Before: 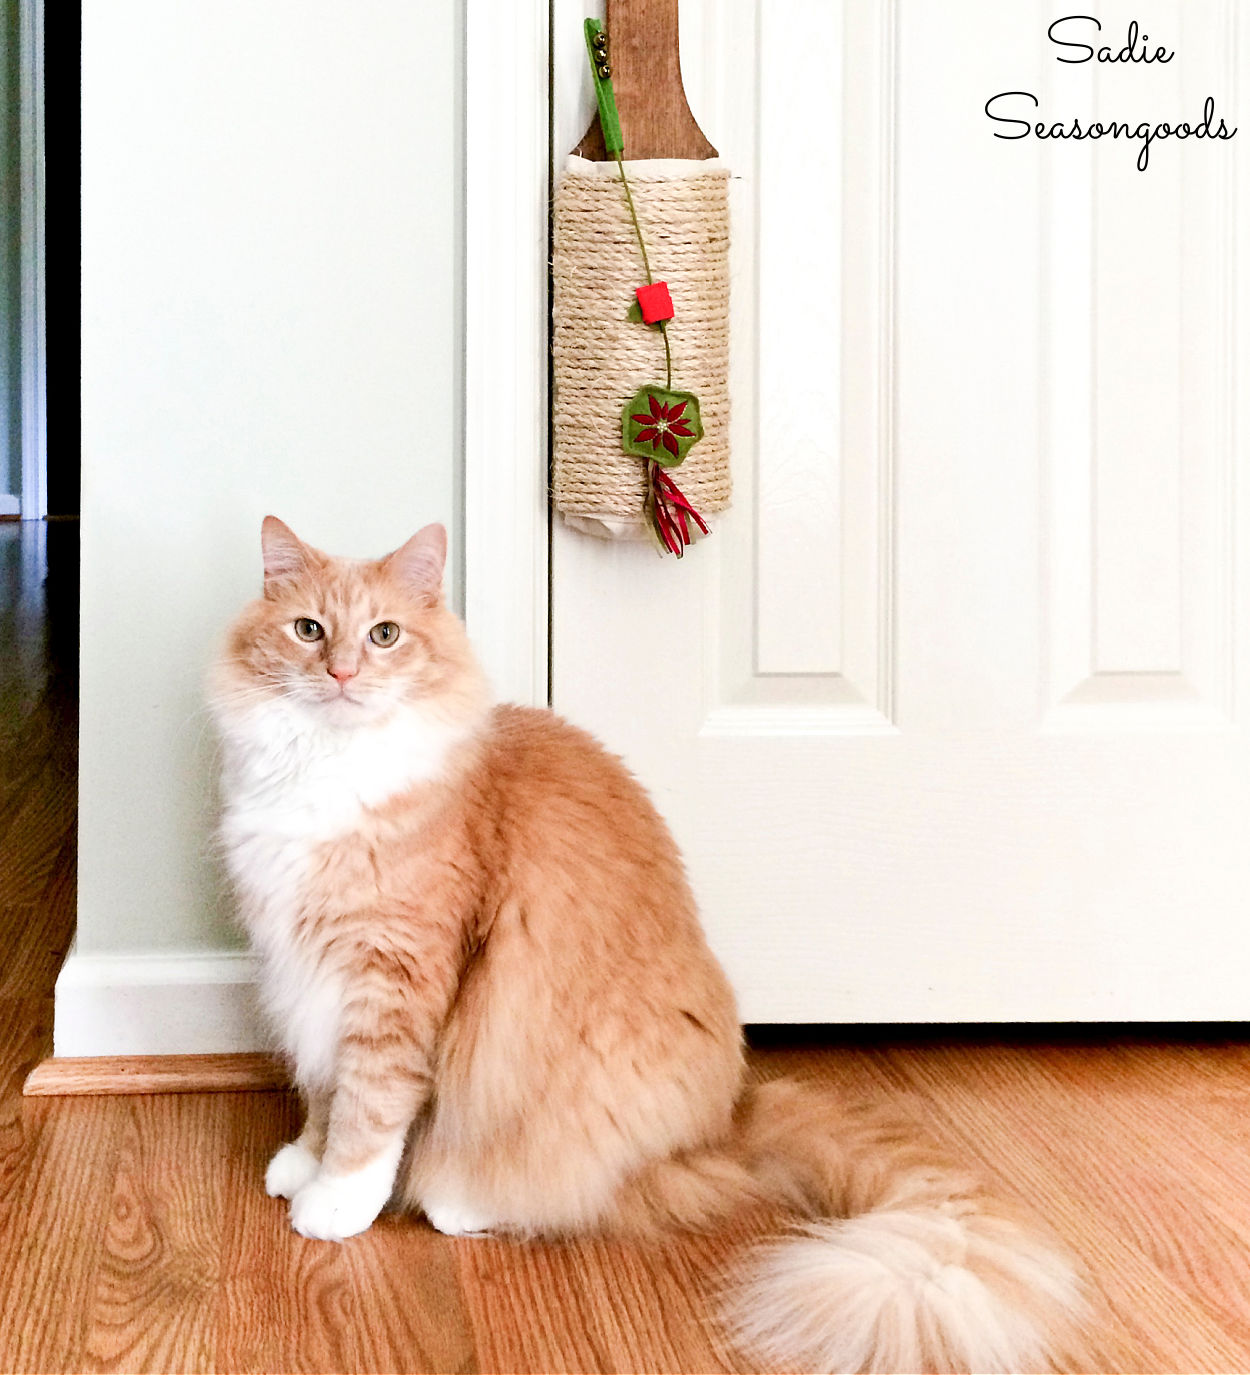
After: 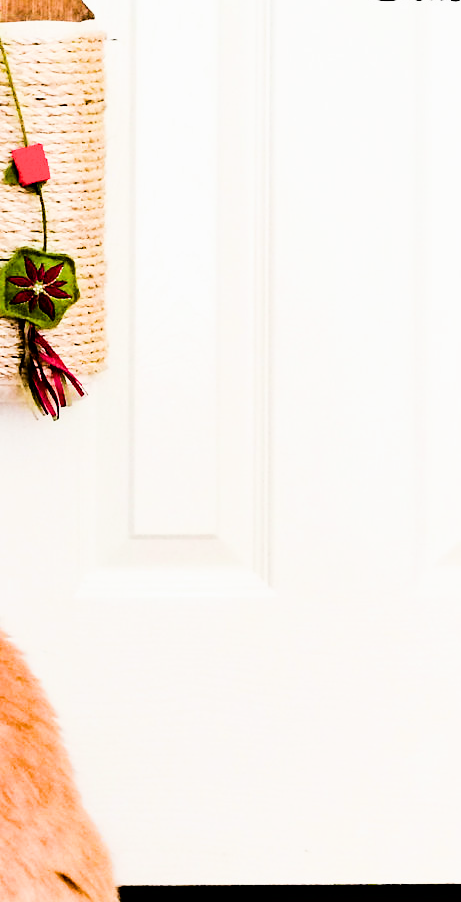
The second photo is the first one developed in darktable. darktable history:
filmic rgb: black relative exposure -5 EV, hardness 2.88, contrast 1.3, highlights saturation mix -30%
crop and rotate: left 49.936%, top 10.094%, right 13.136%, bottom 24.256%
color balance rgb: perceptual saturation grading › global saturation 30%, global vibrance 20%
tone equalizer: -8 EV -1.08 EV, -7 EV -1.01 EV, -6 EV -0.867 EV, -5 EV -0.578 EV, -3 EV 0.578 EV, -2 EV 0.867 EV, -1 EV 1.01 EV, +0 EV 1.08 EV, edges refinement/feathering 500, mask exposure compensation -1.57 EV, preserve details no
